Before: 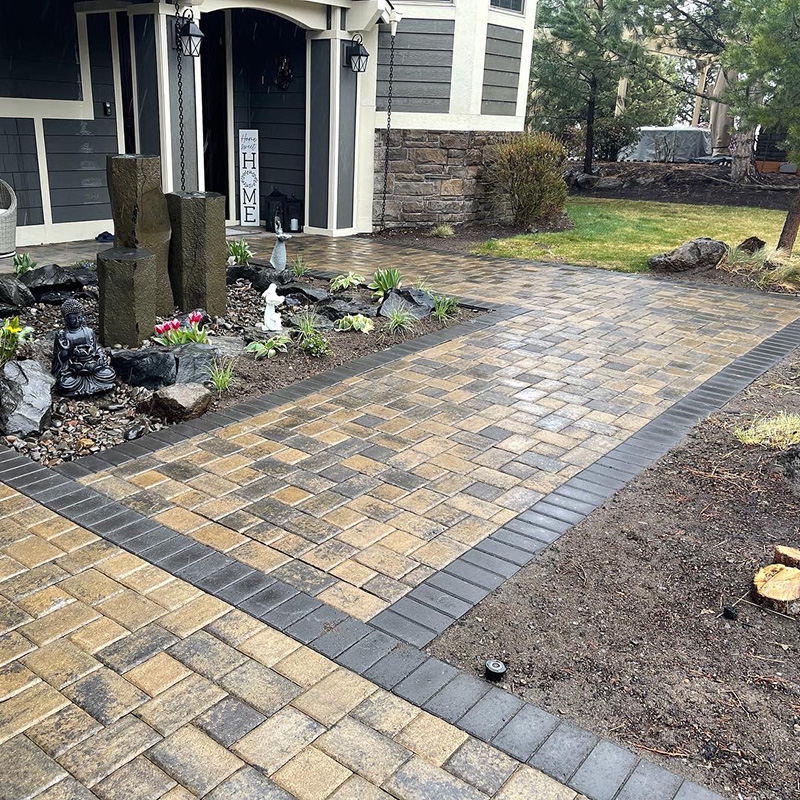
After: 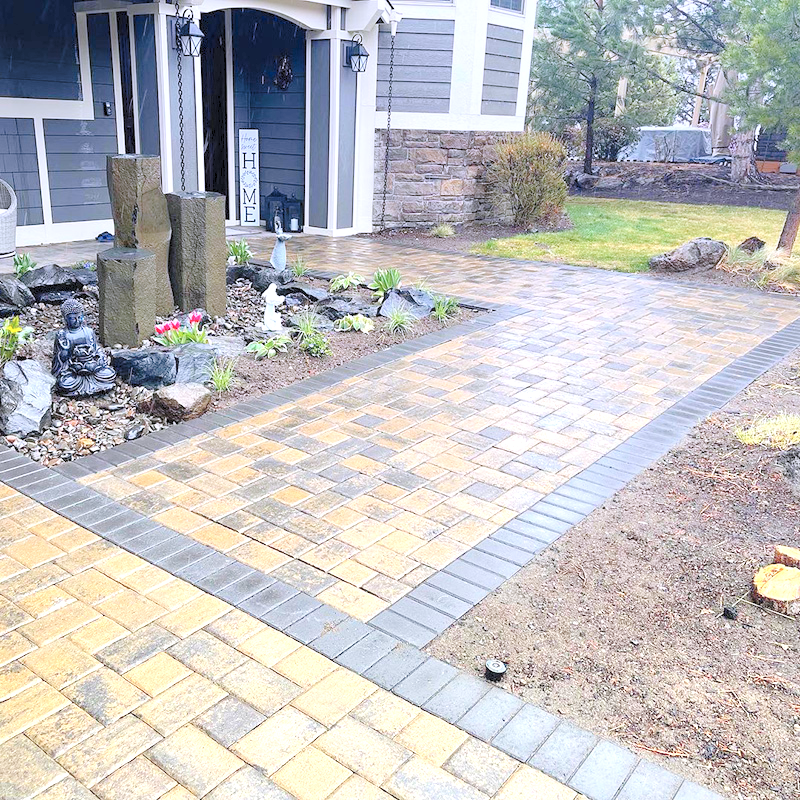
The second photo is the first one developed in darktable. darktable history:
contrast brightness saturation: brightness 0.15
graduated density: hue 238.83°, saturation 50%
levels: levels [0.008, 0.318, 0.836]
